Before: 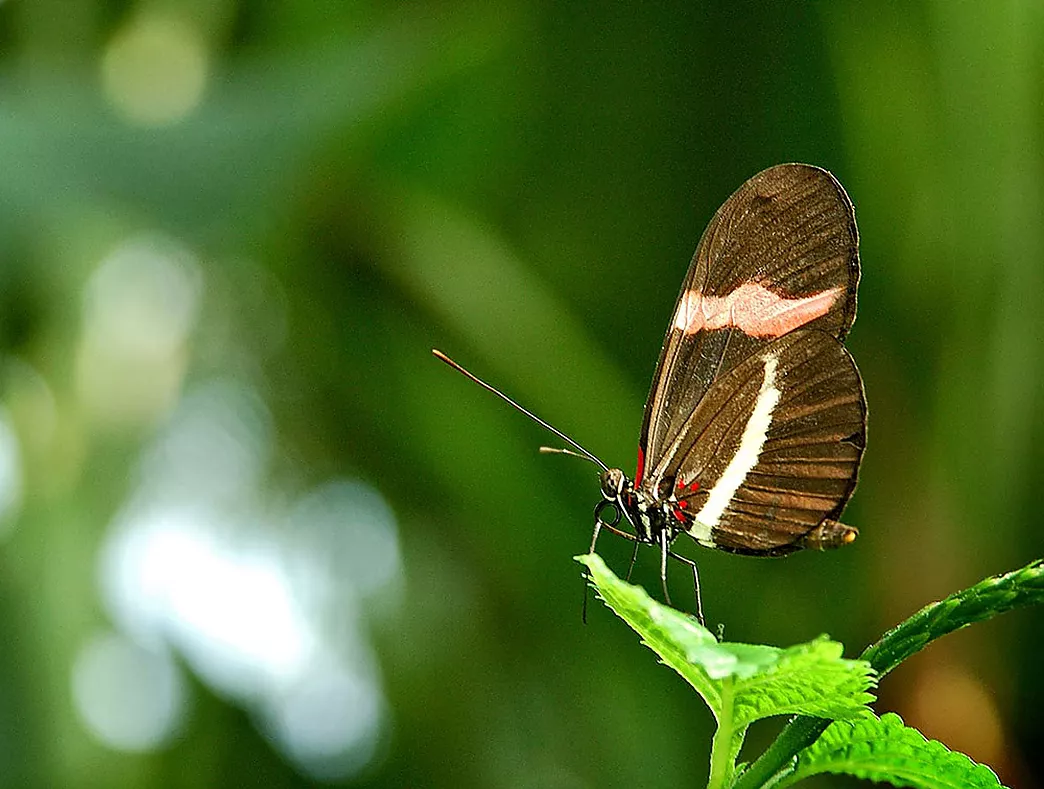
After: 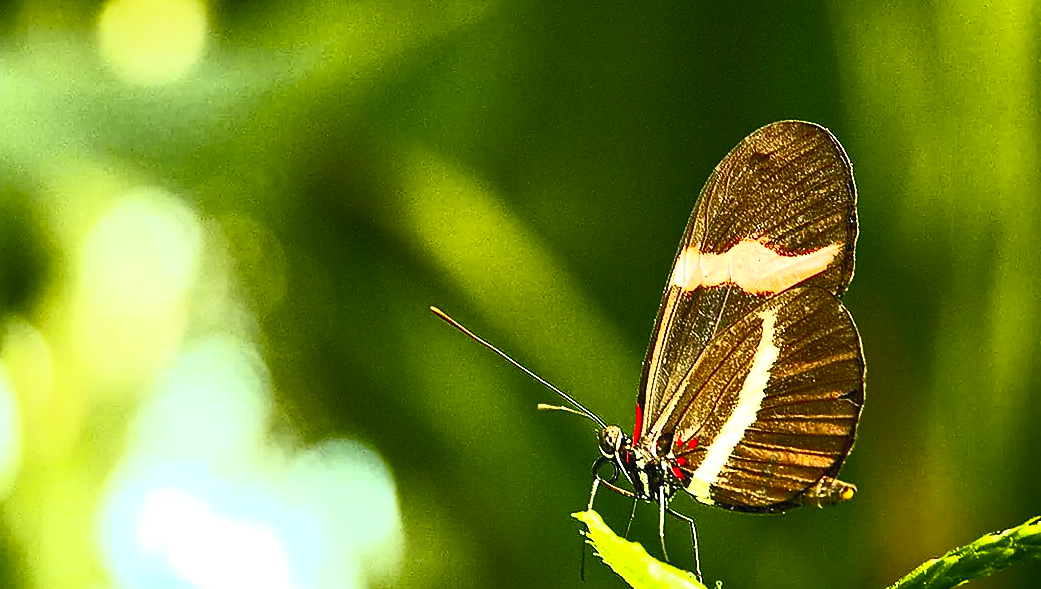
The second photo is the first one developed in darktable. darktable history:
contrast brightness saturation: contrast 0.811, brightness 0.609, saturation 0.577
color zones: curves: ch0 [(0.254, 0.492) (0.724, 0.62)]; ch1 [(0.25, 0.528) (0.719, 0.796)]; ch2 [(0, 0.472) (0.25, 0.5) (0.73, 0.184)]
crop: left 0.269%, top 5.53%, bottom 19.782%
